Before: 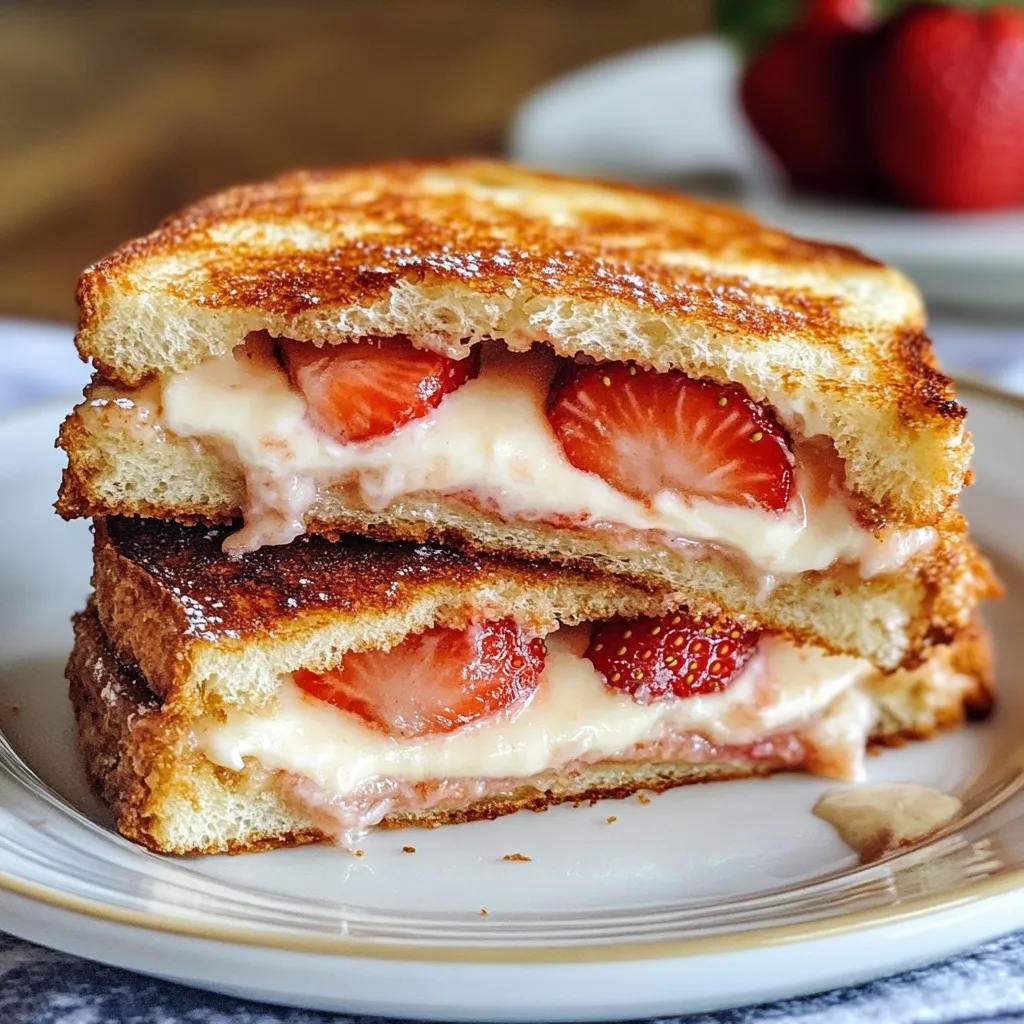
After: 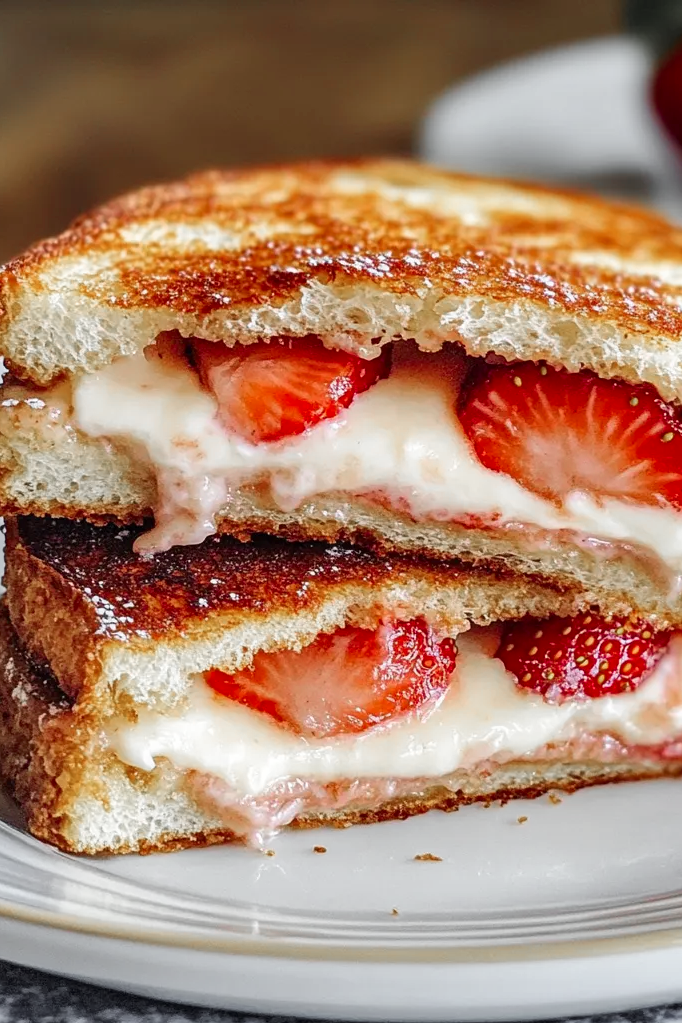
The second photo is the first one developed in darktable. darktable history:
crop and rotate: left 8.786%, right 24.548%
color zones: curves: ch1 [(0, 0.638) (0.193, 0.442) (0.286, 0.15) (0.429, 0.14) (0.571, 0.142) (0.714, 0.154) (0.857, 0.175) (1, 0.638)]
